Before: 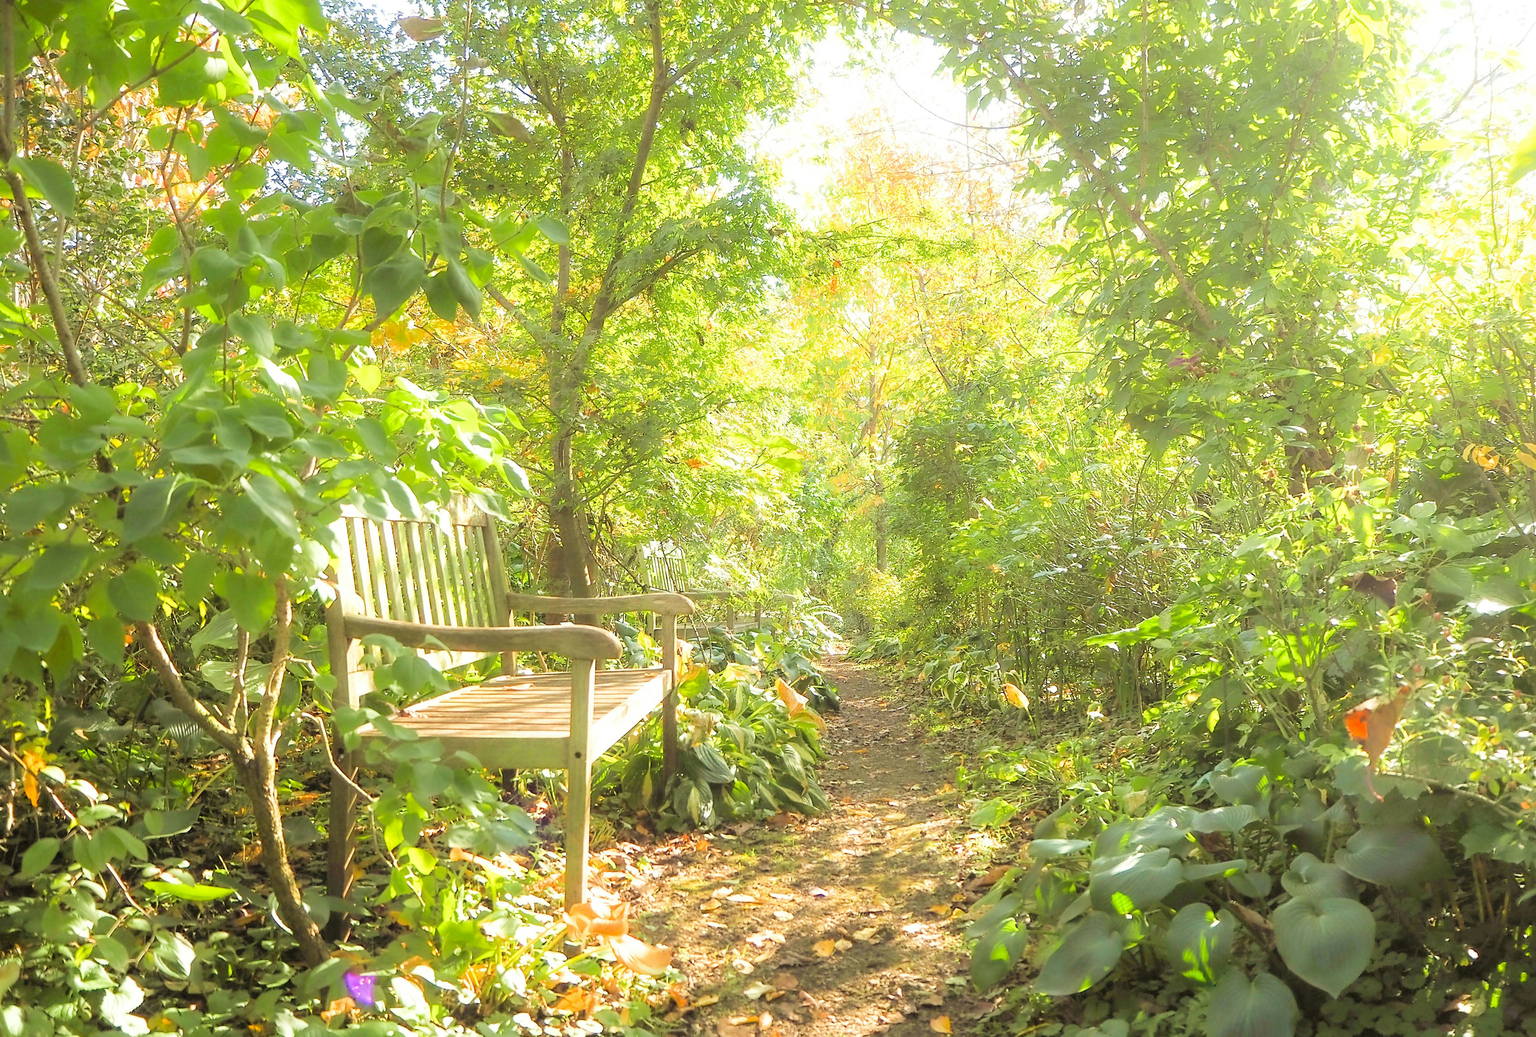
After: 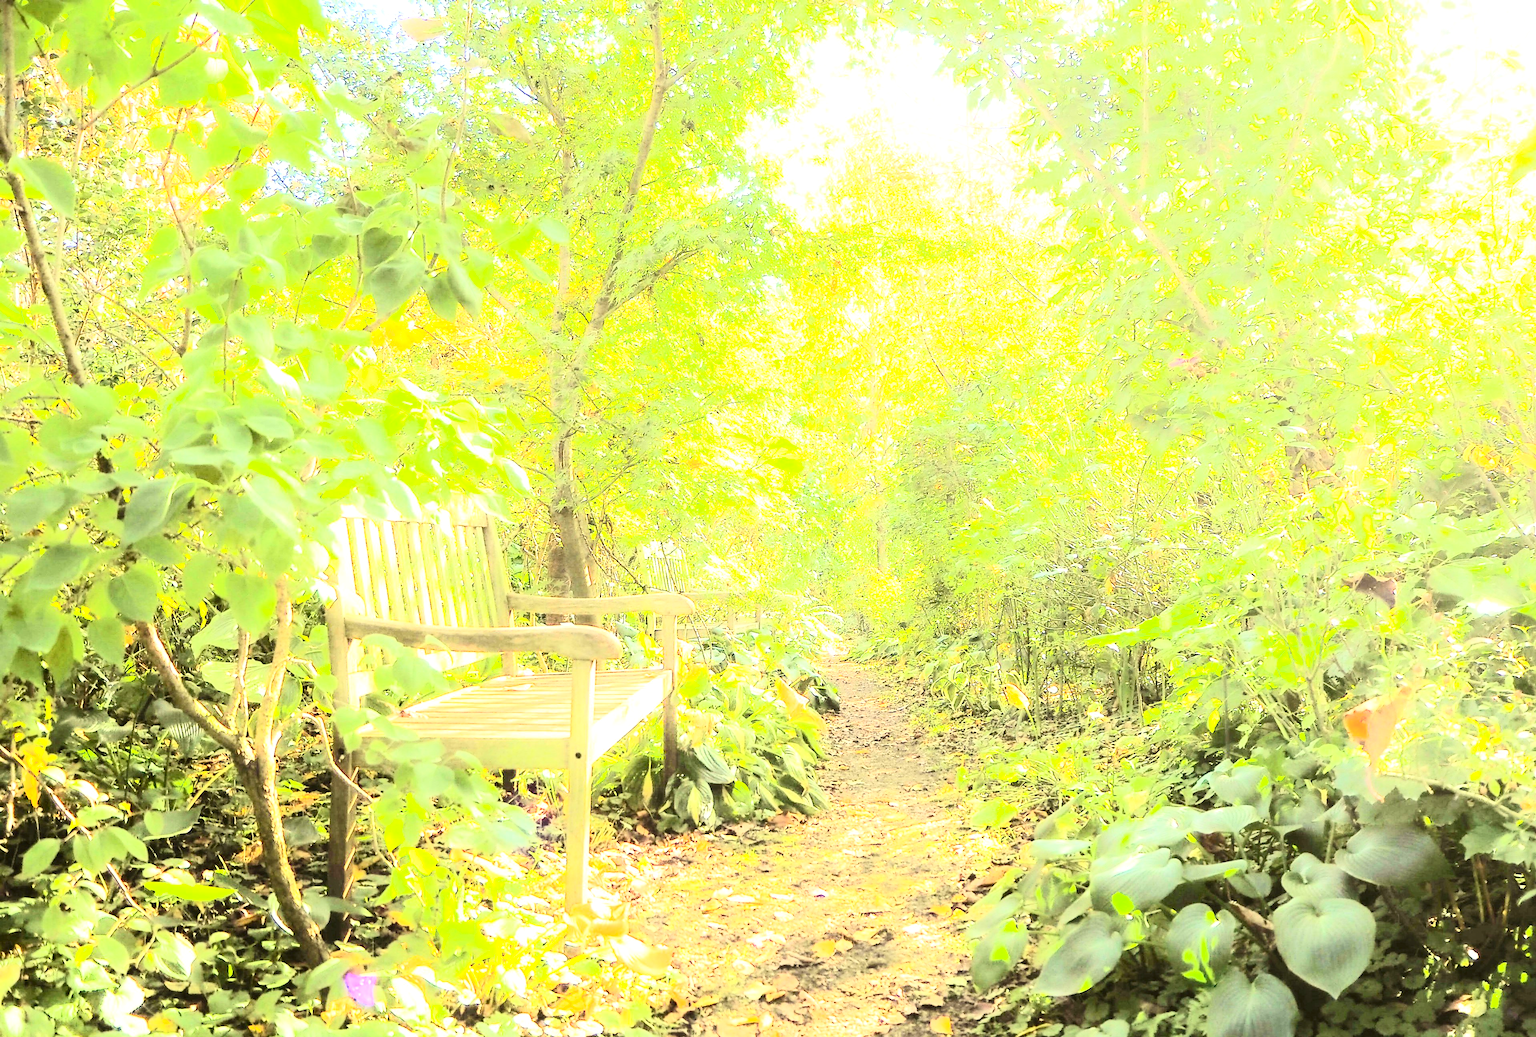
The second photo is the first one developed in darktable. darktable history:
exposure: black level correction 0.001, exposure 0.5 EV, compensate exposure bias true, compensate highlight preservation false
contrast brightness saturation: contrast 0.62, brightness 0.34, saturation 0.14
